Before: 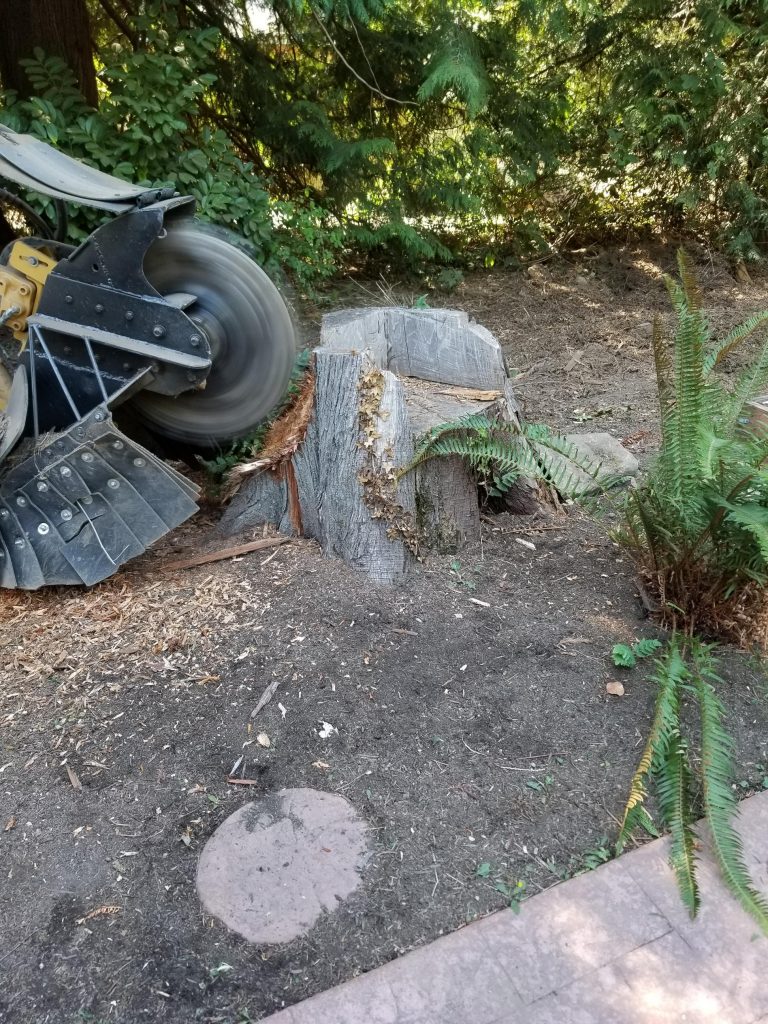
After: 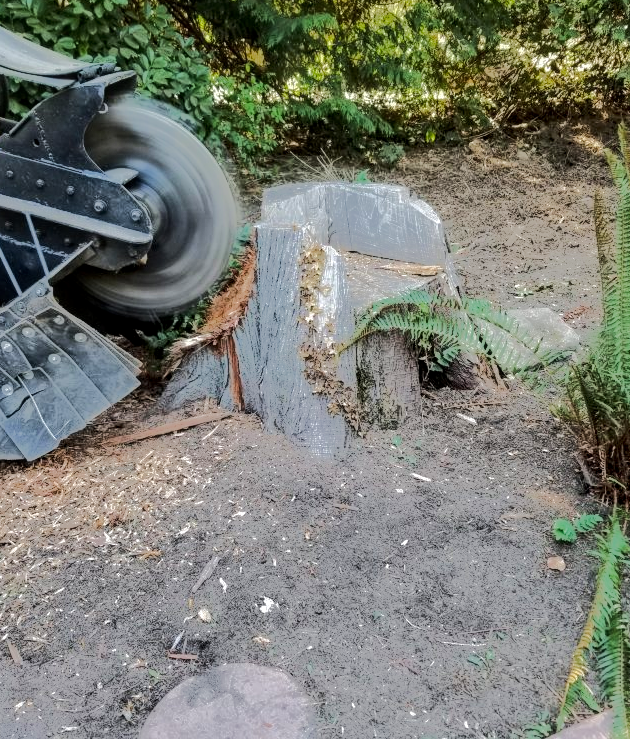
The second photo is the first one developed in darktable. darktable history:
local contrast: on, module defaults
tone equalizer: -8 EV -0.512 EV, -7 EV -0.297 EV, -6 EV -0.092 EV, -5 EV 0.42 EV, -4 EV 0.974 EV, -3 EV 0.792 EV, -2 EV -0.008 EV, -1 EV 0.136 EV, +0 EV -0.026 EV, edges refinement/feathering 500, mask exposure compensation -1.57 EV, preserve details no
crop: left 7.733%, top 12.274%, right 10.189%, bottom 15.468%
color zones: curves: ch0 [(0, 0.444) (0.143, 0.442) (0.286, 0.441) (0.429, 0.441) (0.571, 0.441) (0.714, 0.441) (0.857, 0.442) (1, 0.444)]
